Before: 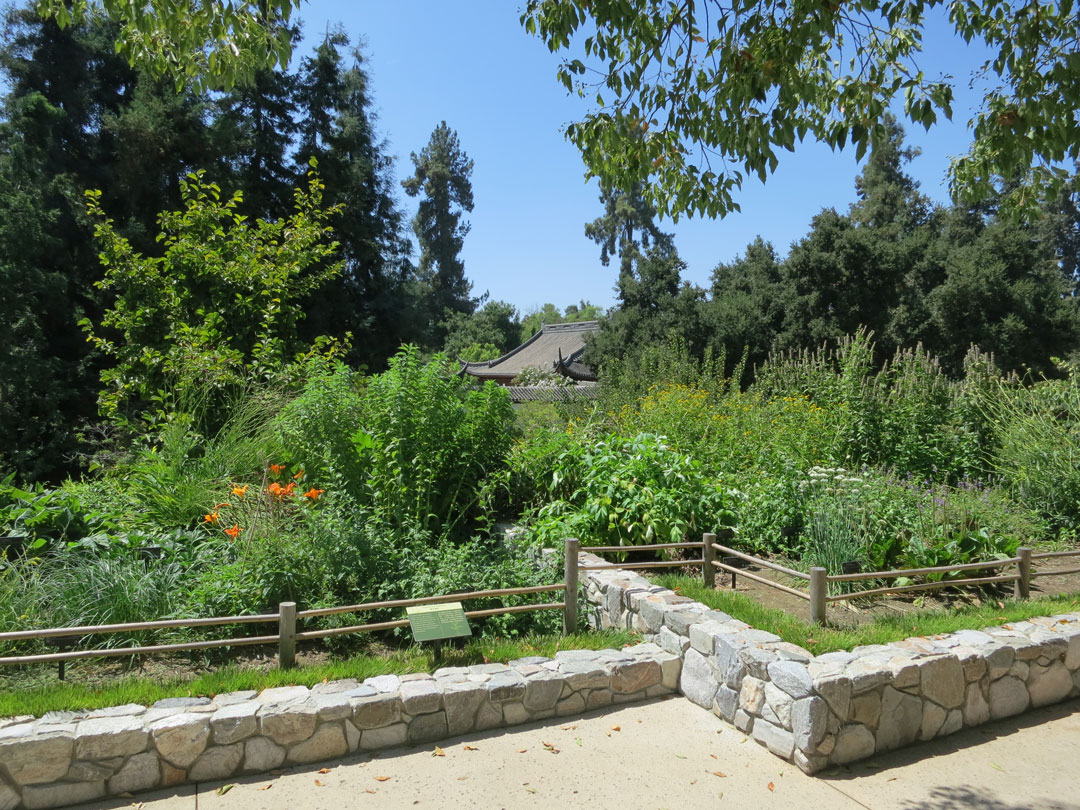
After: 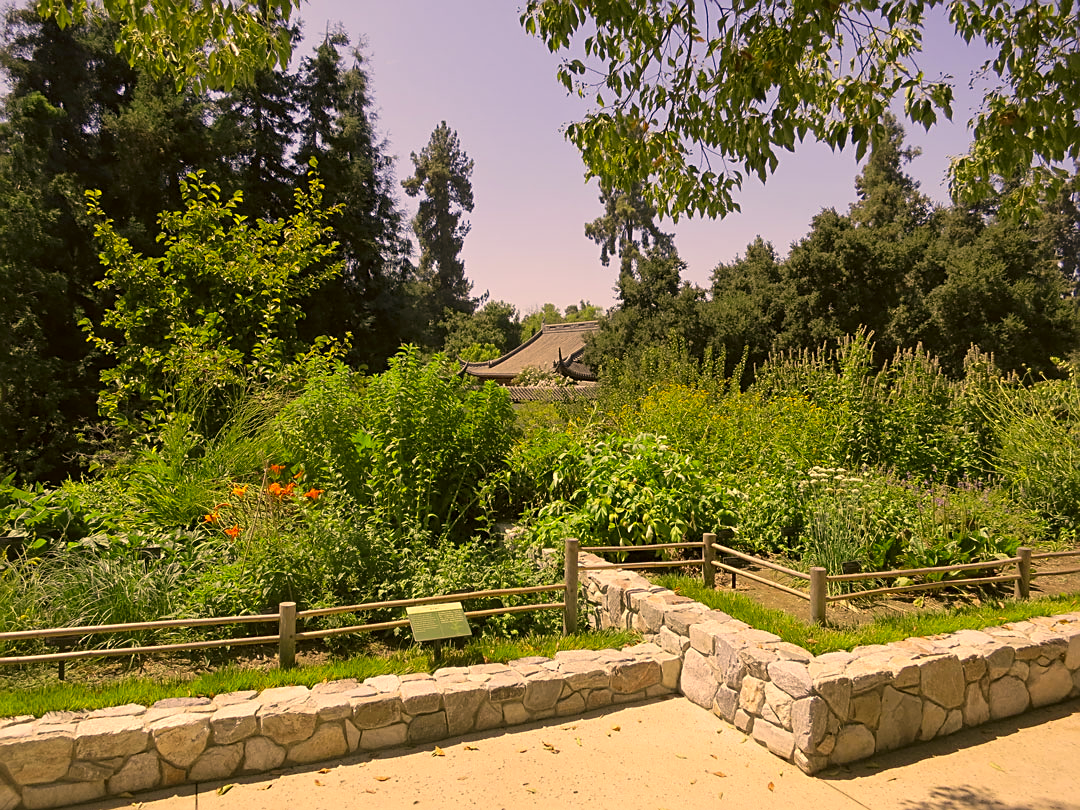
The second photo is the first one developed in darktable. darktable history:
color correction: highlights a* 17.94, highlights b* 35.39, shadows a* 1.48, shadows b* 6.42, saturation 1.01
sharpen: on, module defaults
white balance: red 1.009, blue 1.027
tone equalizer: on, module defaults
